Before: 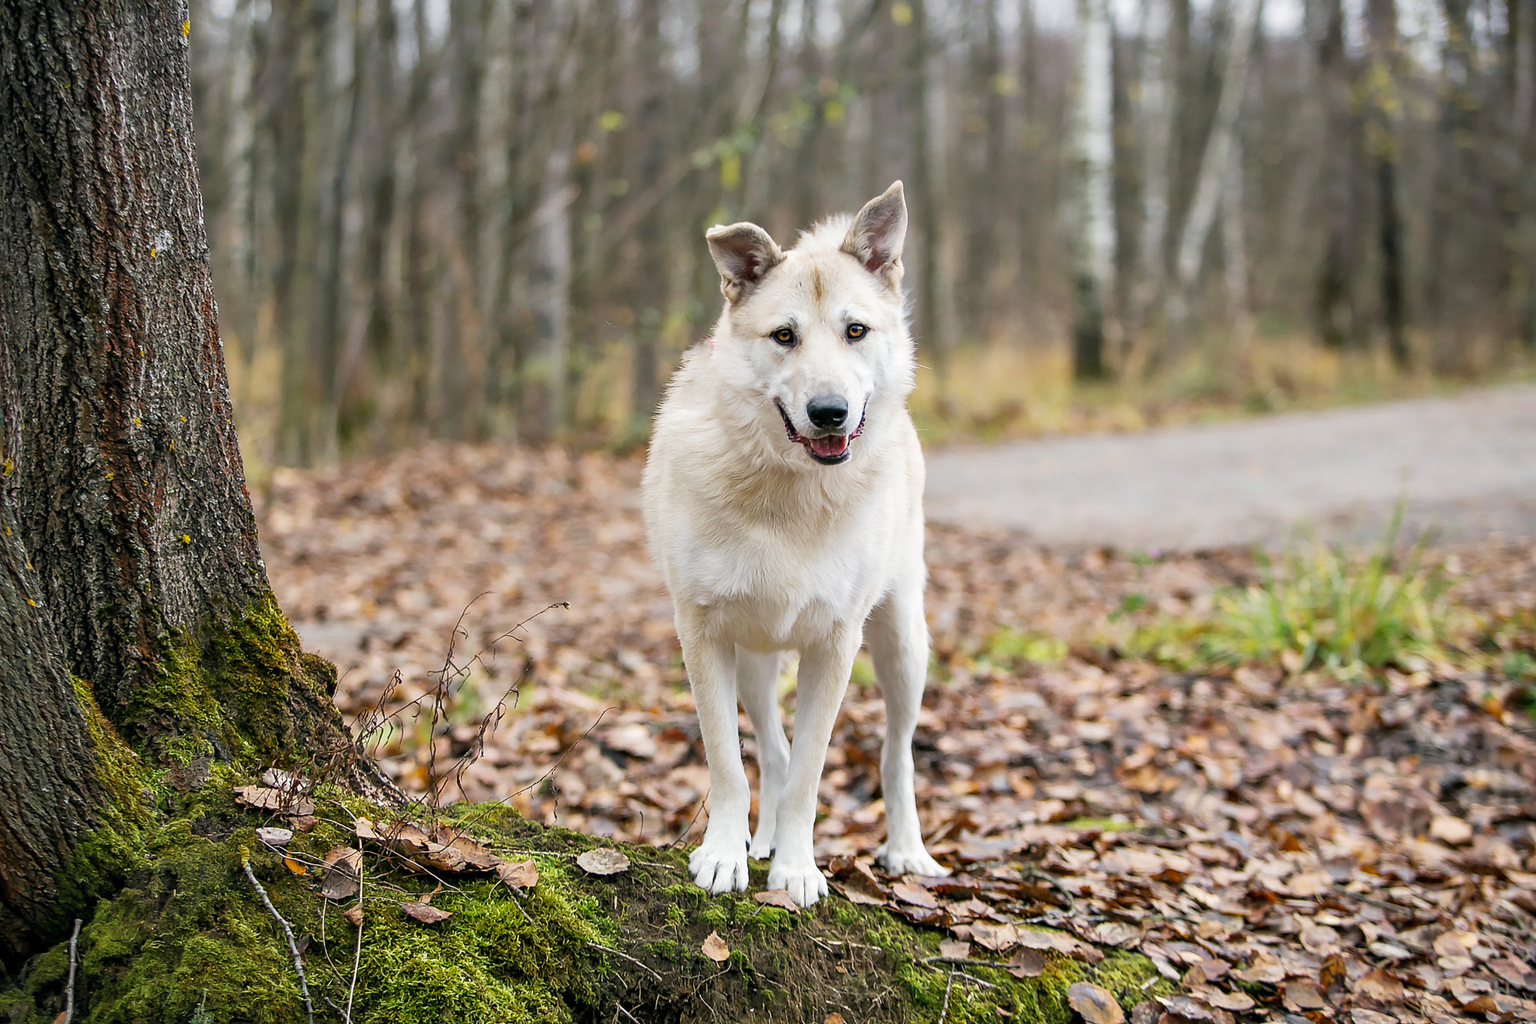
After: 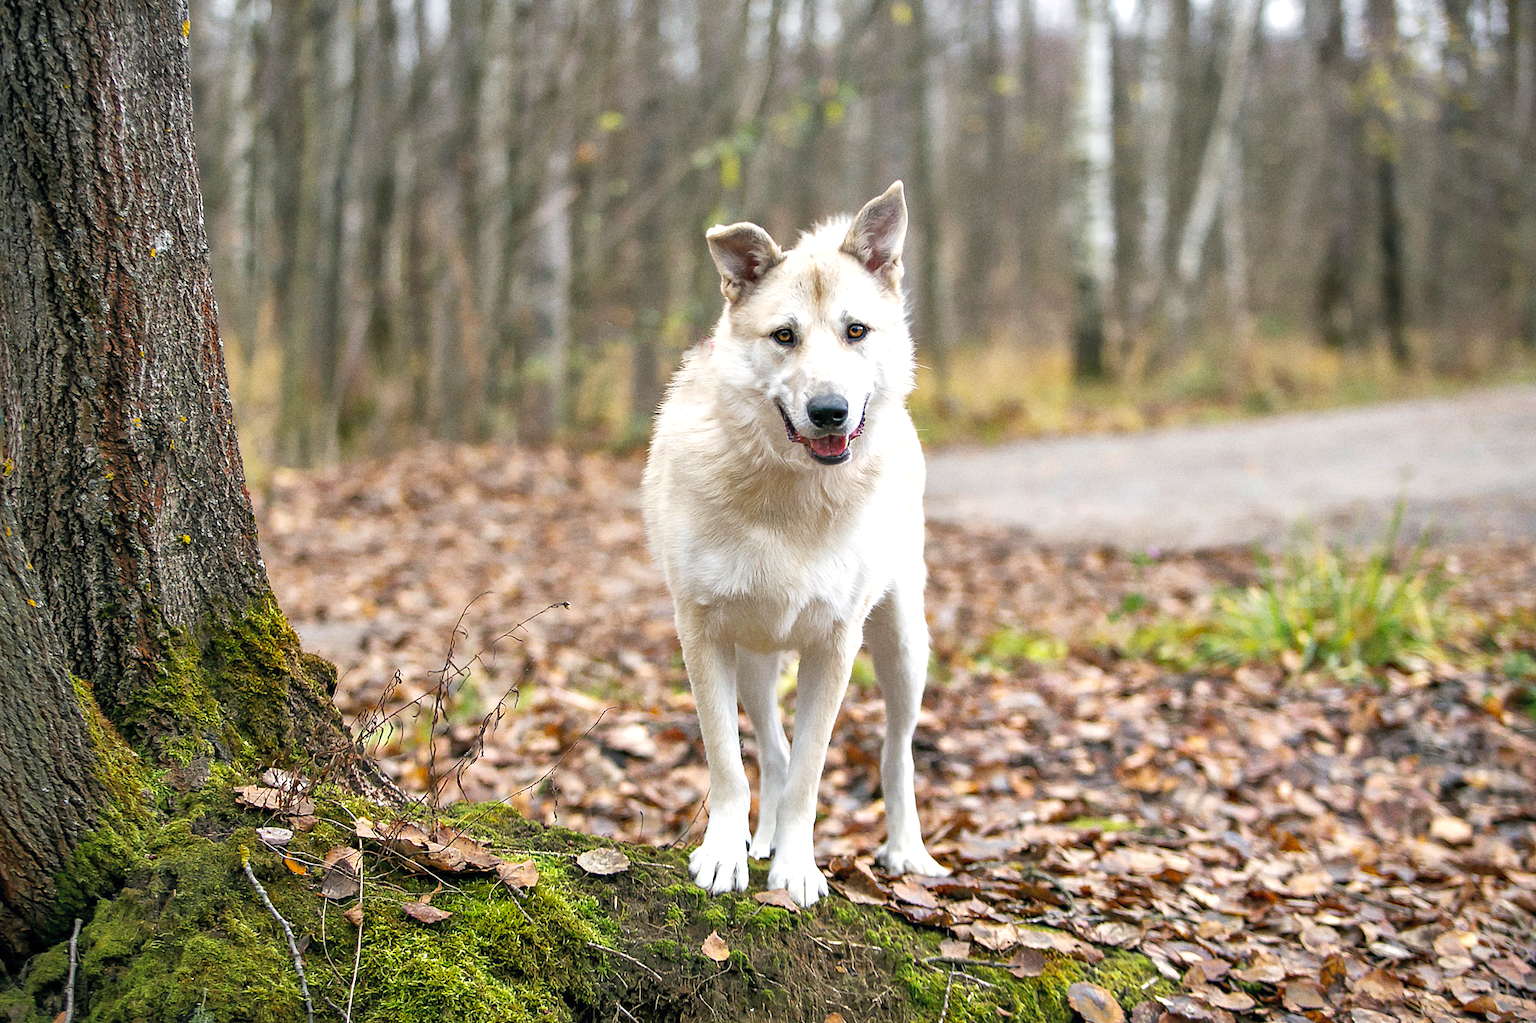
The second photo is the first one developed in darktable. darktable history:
exposure: exposure 0.426 EV, compensate highlight preservation false
grain: on, module defaults
shadows and highlights: on, module defaults
